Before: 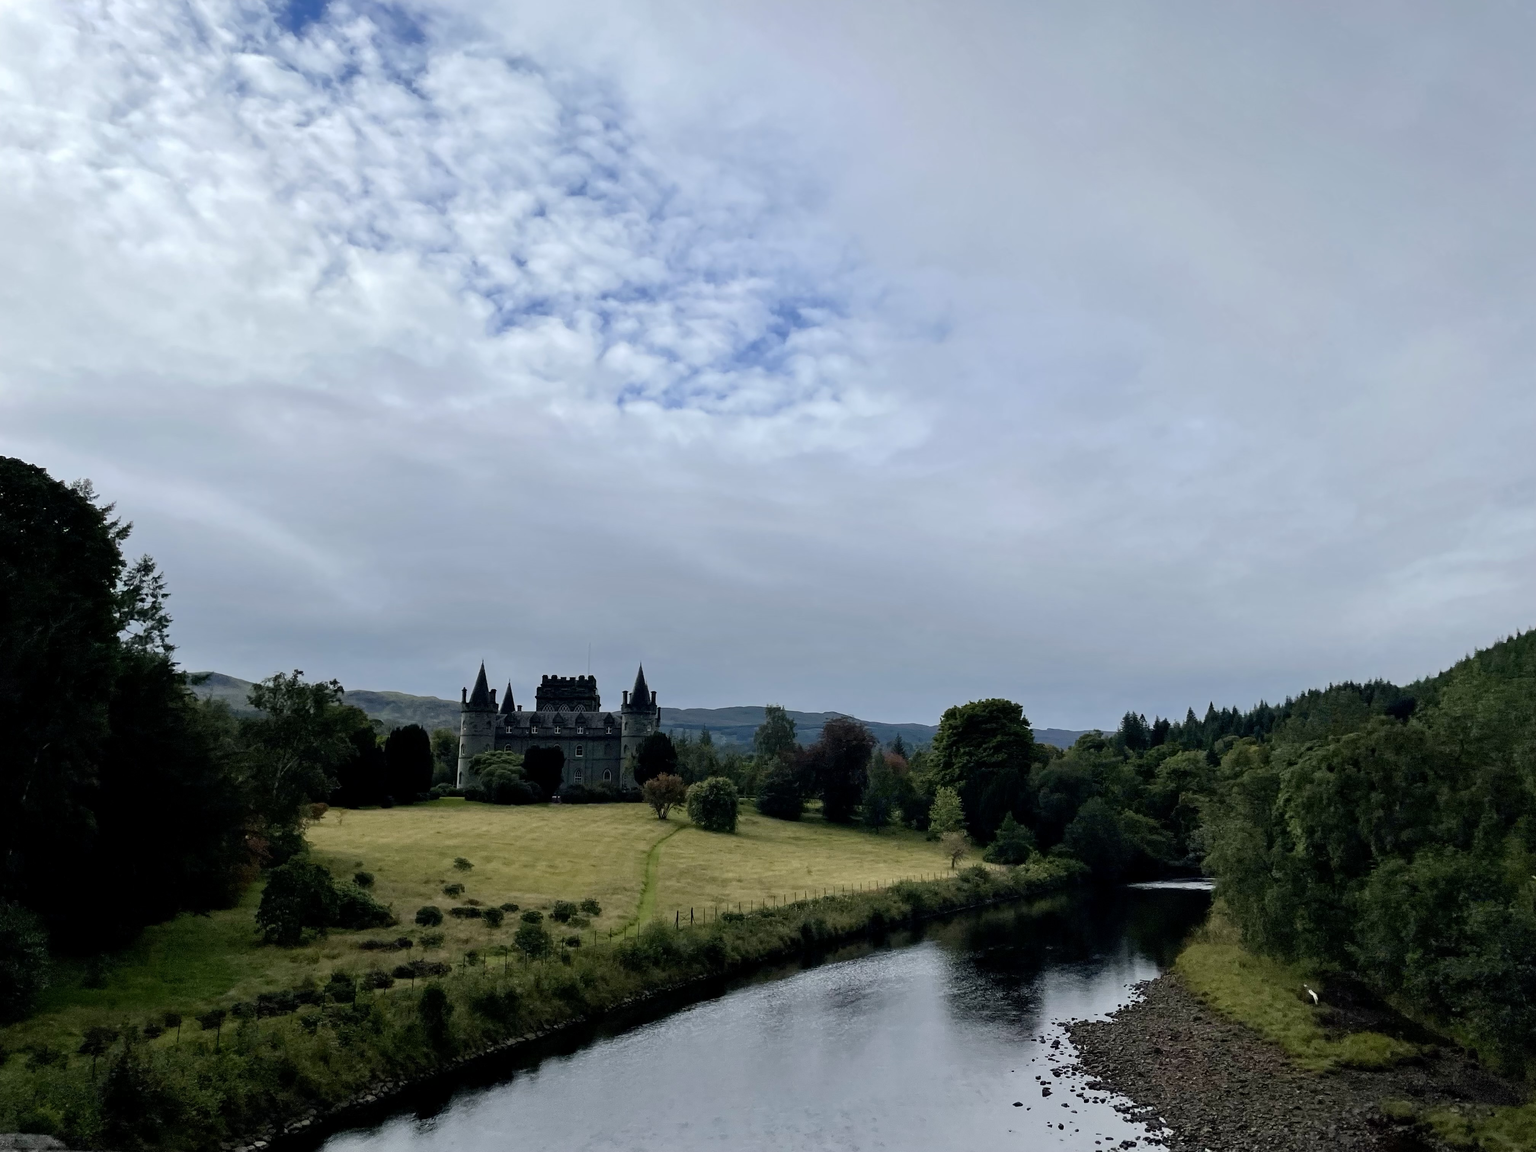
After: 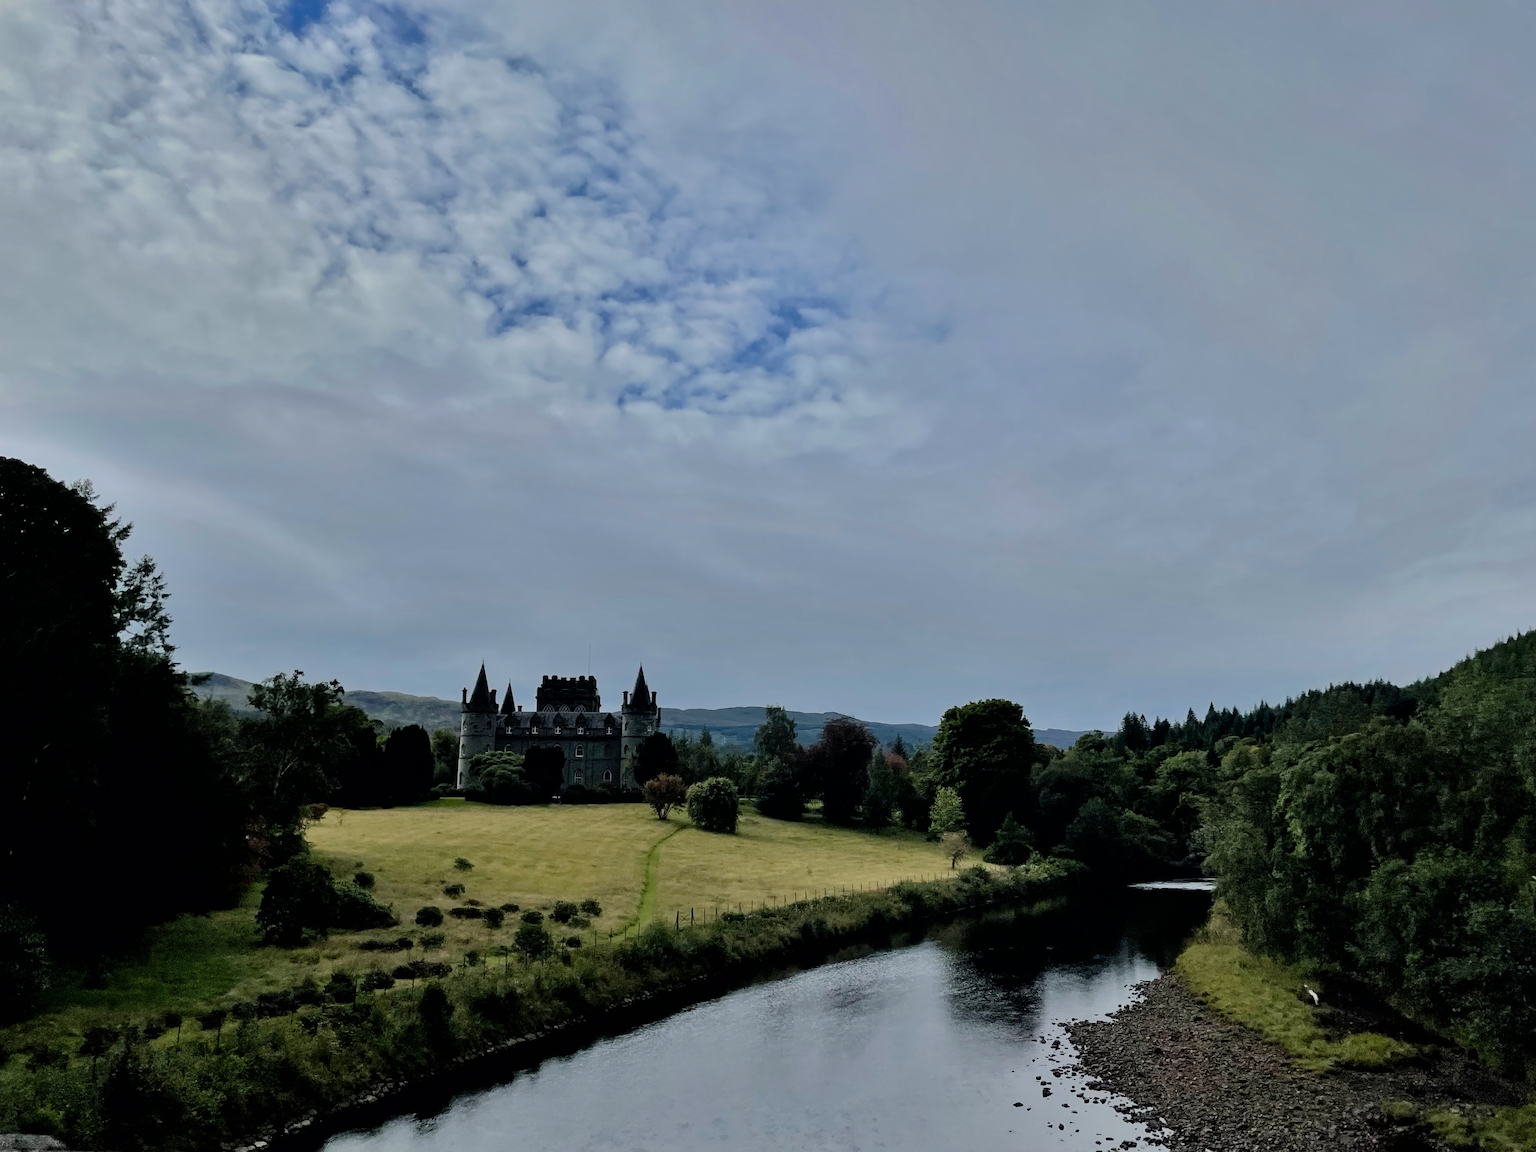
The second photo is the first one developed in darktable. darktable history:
filmic rgb: black relative exposure -7.65 EV, white relative exposure 4.56 EV, hardness 3.61, color science v6 (2022)
shadows and highlights: shadows 30.6, highlights -62.8, soften with gaussian
